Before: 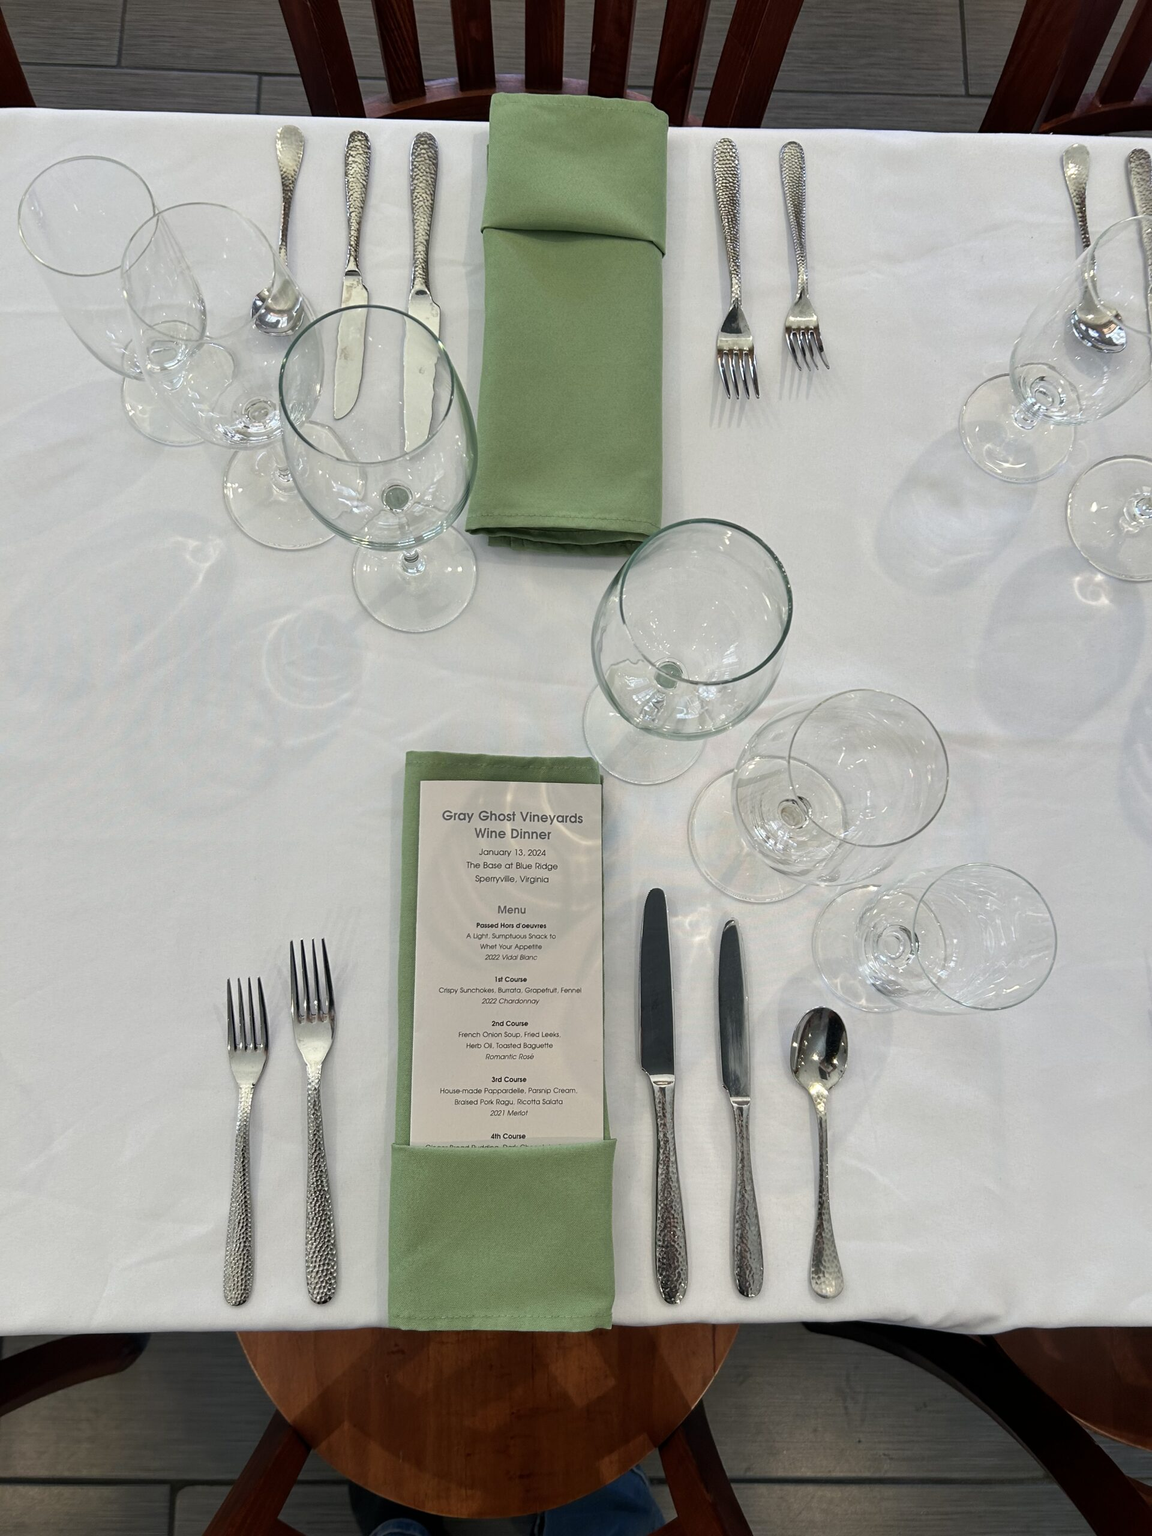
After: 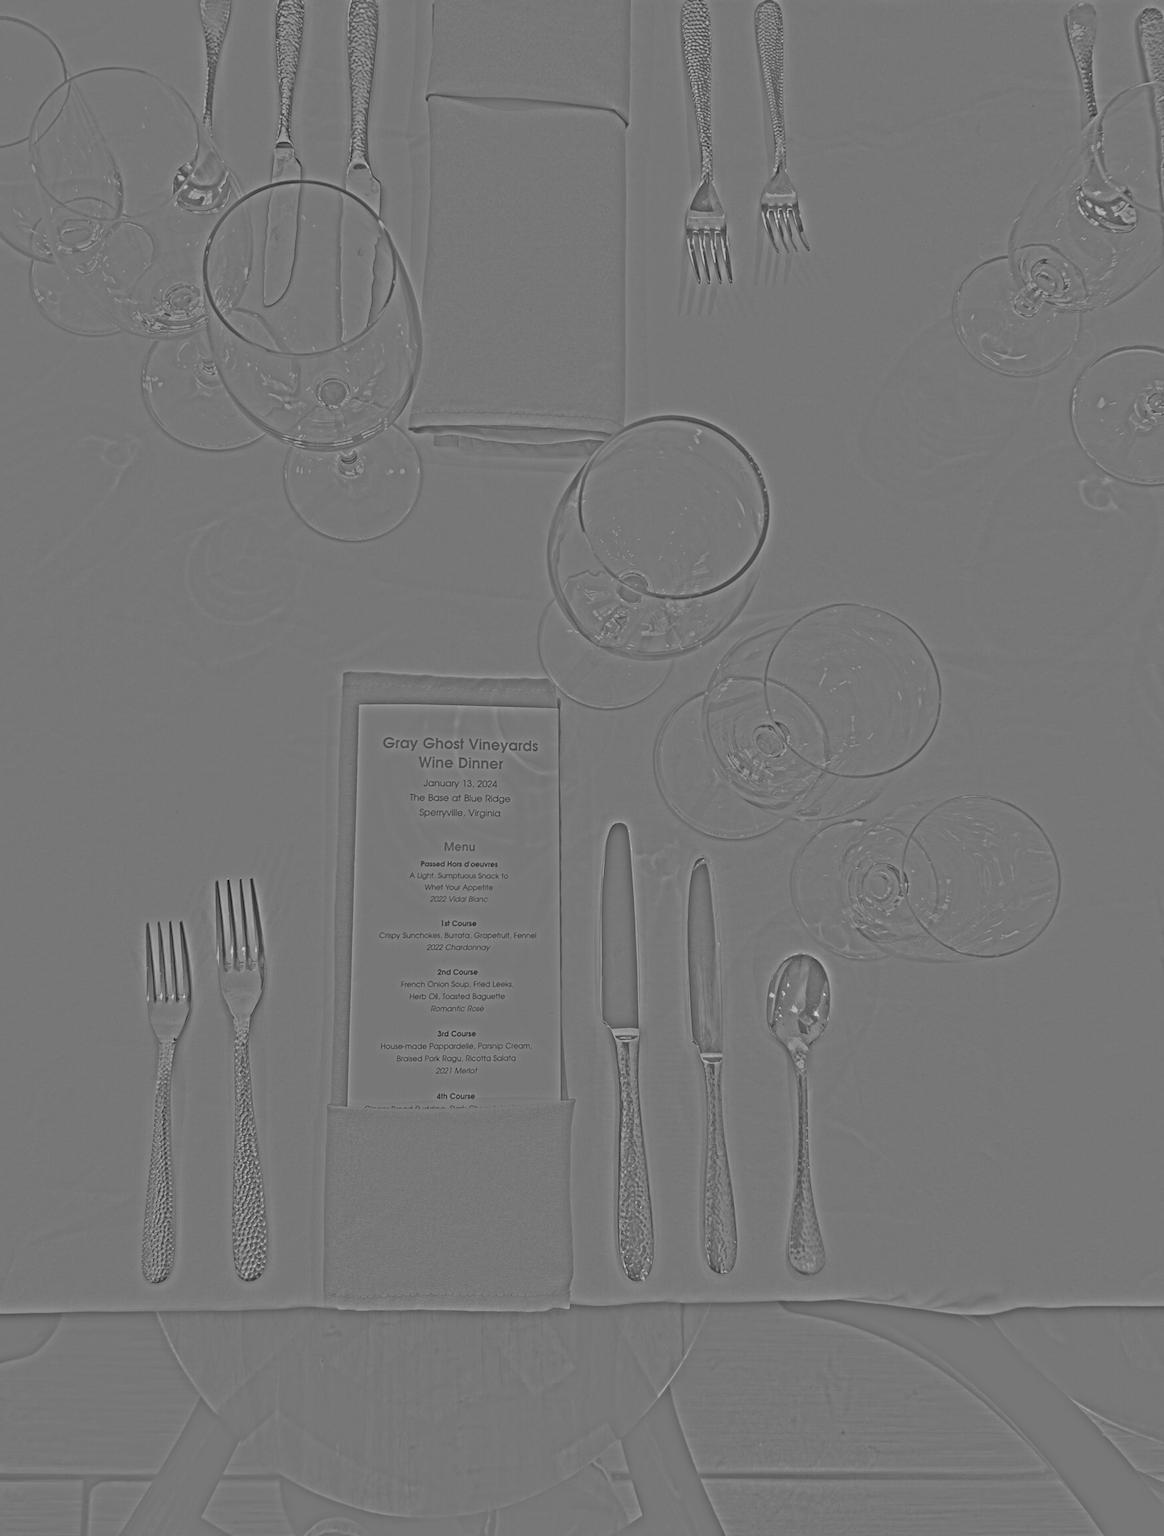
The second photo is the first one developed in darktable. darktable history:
highpass: sharpness 25.84%, contrast boost 14.94%
crop and rotate: left 8.262%, top 9.226%
